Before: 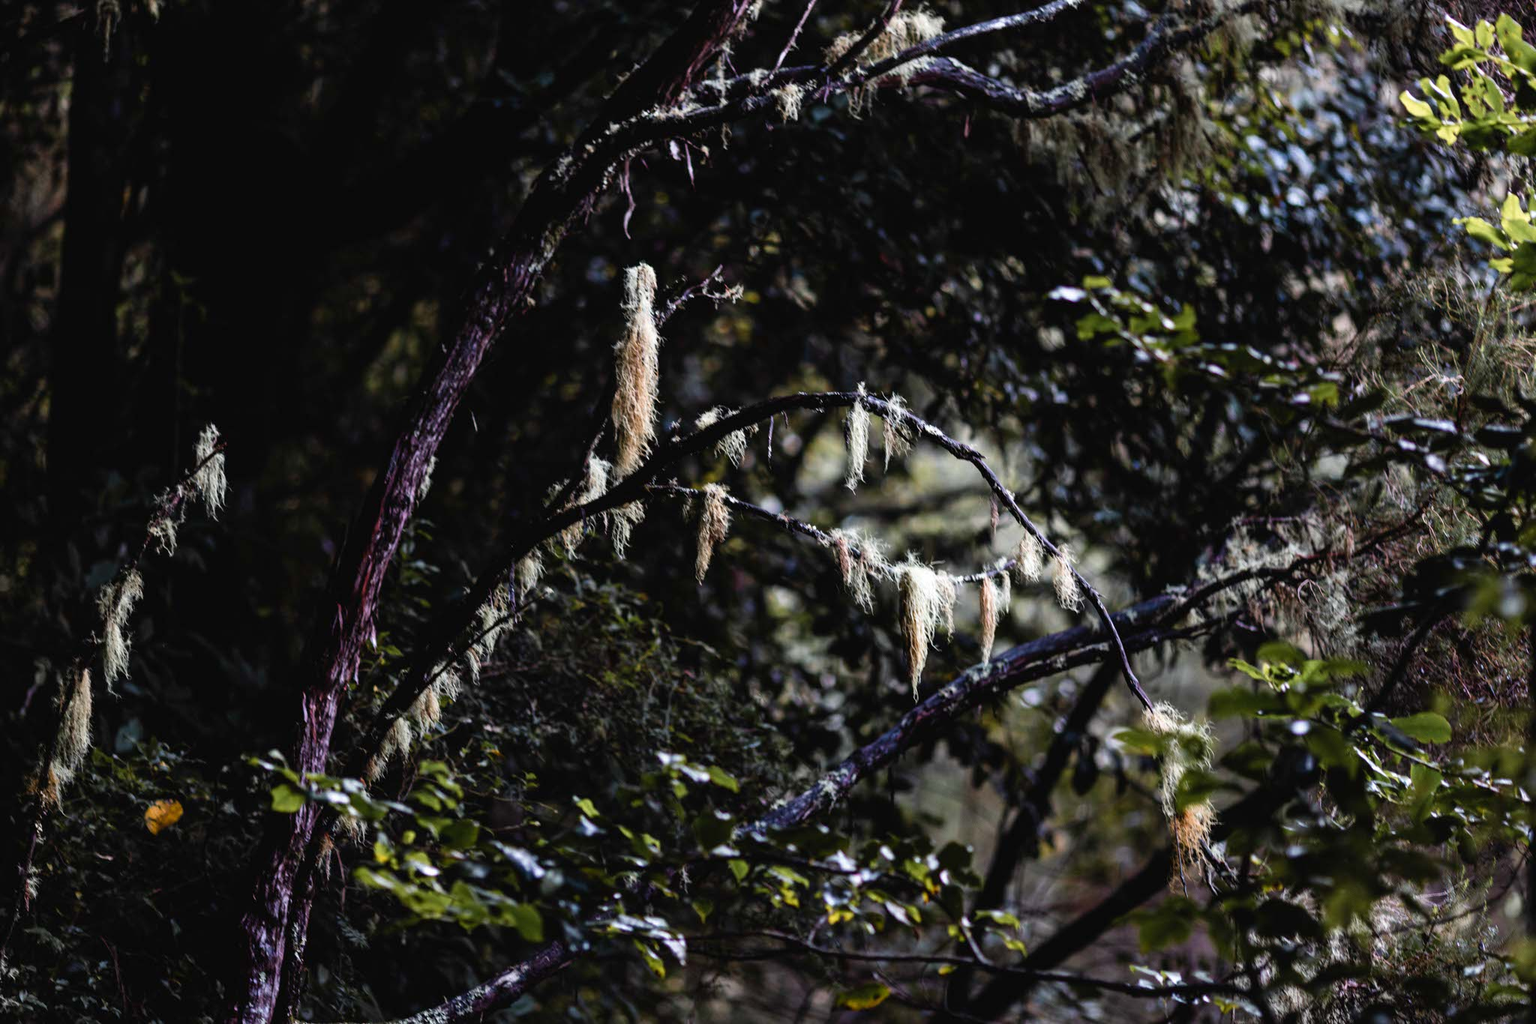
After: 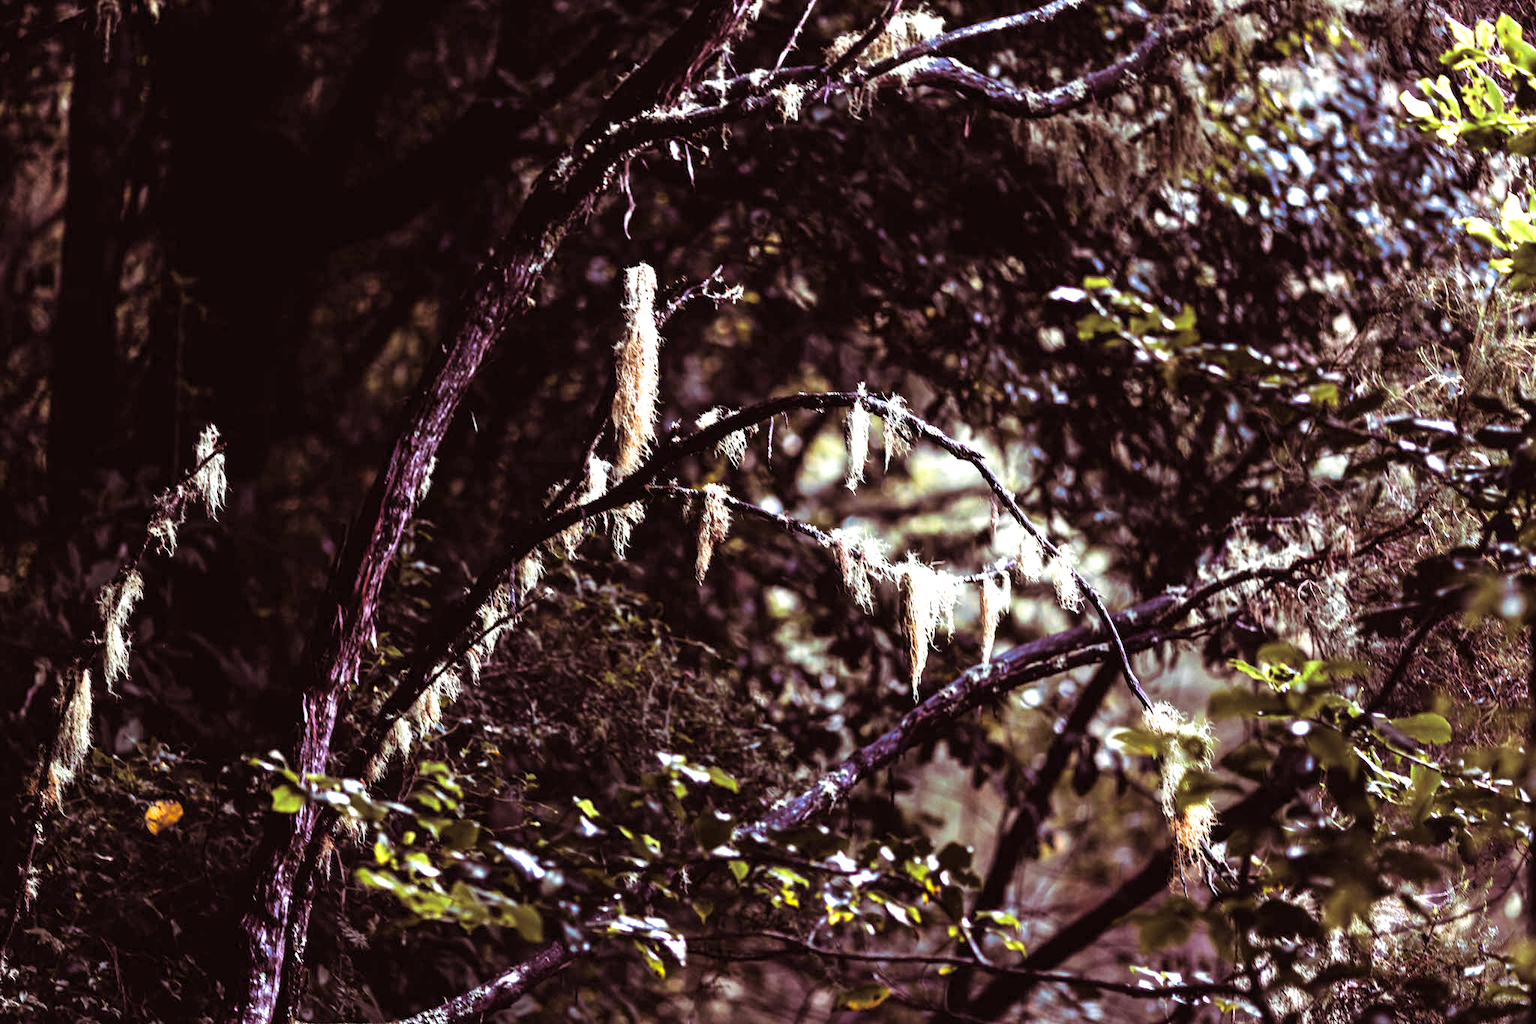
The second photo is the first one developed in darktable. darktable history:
split-toning: on, module defaults
exposure: black level correction 0.001, exposure 1.3 EV, compensate highlight preservation false
contrast brightness saturation: saturation 0.13
